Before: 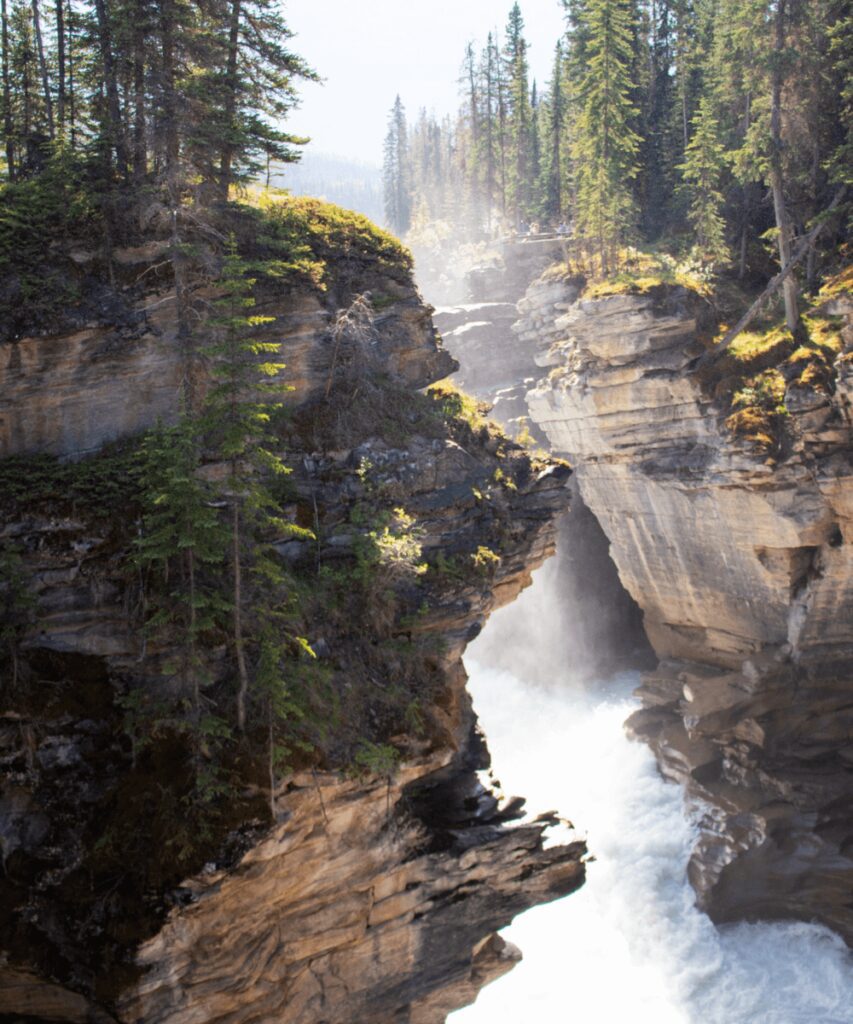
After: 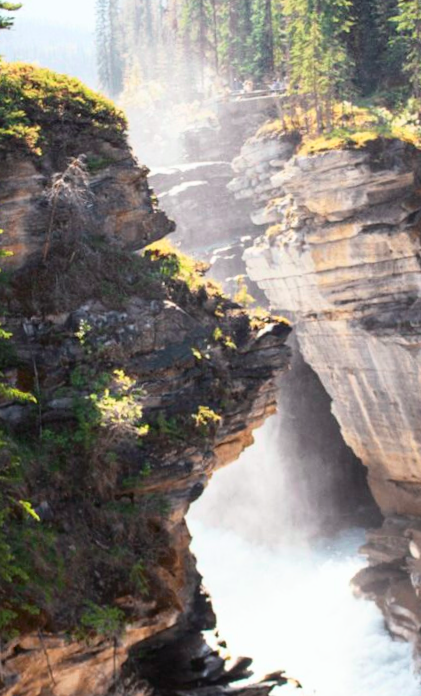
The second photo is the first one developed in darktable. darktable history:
crop: left 32.075%, top 10.976%, right 18.355%, bottom 17.596%
rotate and perspective: rotation -1.32°, lens shift (horizontal) -0.031, crop left 0.015, crop right 0.985, crop top 0.047, crop bottom 0.982
tone curve: curves: ch0 [(0, 0.01) (0.037, 0.032) (0.131, 0.108) (0.275, 0.258) (0.483, 0.512) (0.61, 0.661) (0.696, 0.76) (0.792, 0.867) (0.911, 0.955) (0.997, 0.995)]; ch1 [(0, 0) (0.308, 0.268) (0.425, 0.383) (0.503, 0.502) (0.529, 0.543) (0.706, 0.754) (0.869, 0.907) (1, 1)]; ch2 [(0, 0) (0.228, 0.196) (0.336, 0.315) (0.399, 0.403) (0.485, 0.487) (0.502, 0.502) (0.525, 0.523) (0.545, 0.552) (0.587, 0.61) (0.636, 0.654) (0.711, 0.729) (0.855, 0.87) (0.998, 0.977)], color space Lab, independent channels, preserve colors none
vibrance: vibrance 20%
